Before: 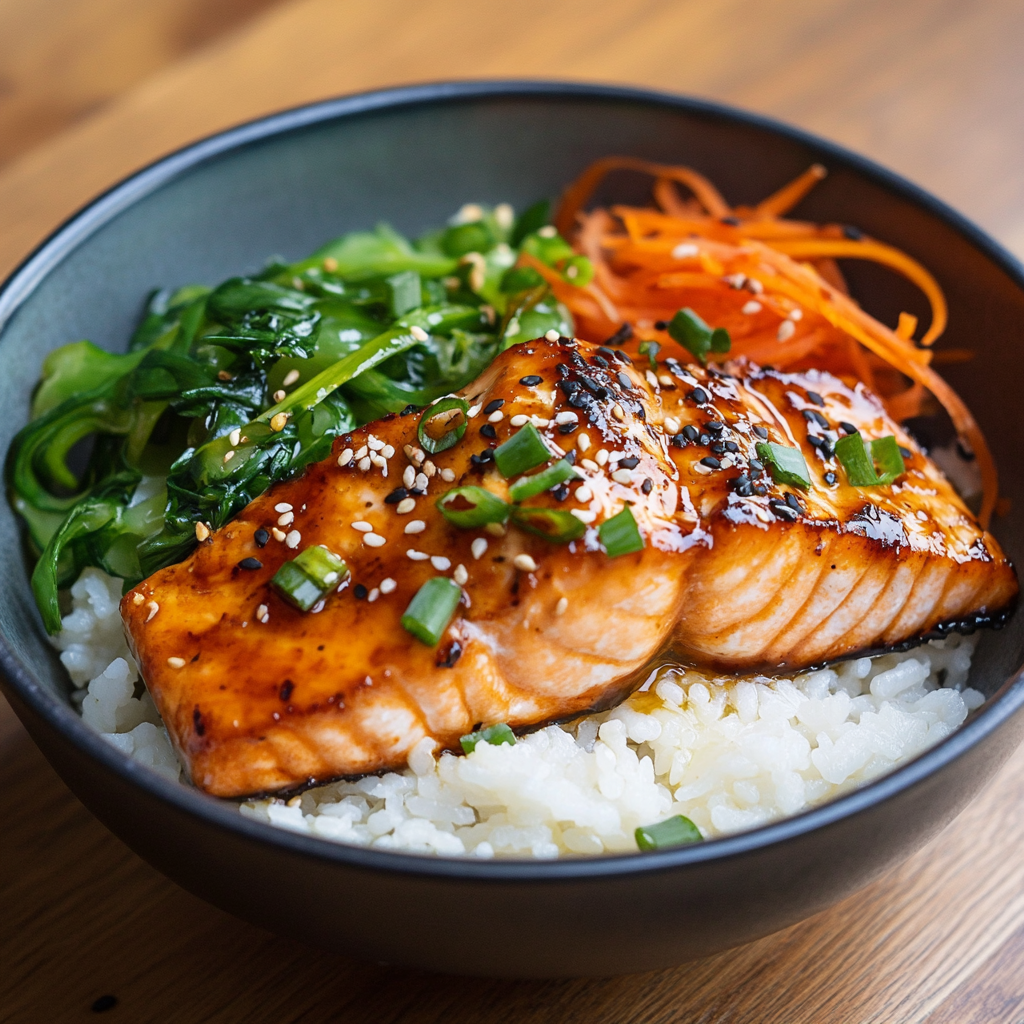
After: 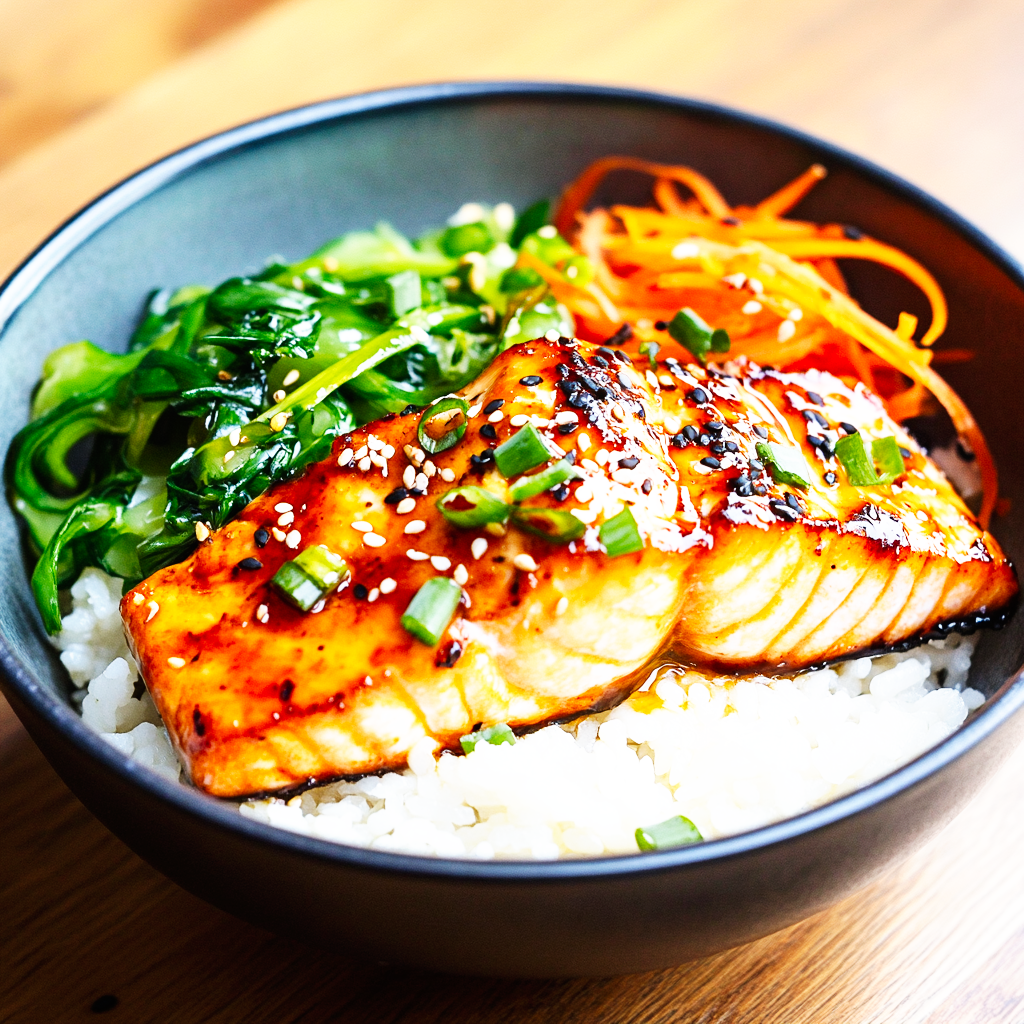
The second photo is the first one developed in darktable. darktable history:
base curve: curves: ch0 [(0, 0) (0.007, 0.004) (0.027, 0.03) (0.046, 0.07) (0.207, 0.54) (0.442, 0.872) (0.673, 0.972) (1, 1)], preserve colors none
exposure: exposure 0.188 EV, compensate exposure bias true, compensate highlight preservation false
color calibration: illuminant same as pipeline (D50), adaptation none (bypass), x 0.332, y 0.333, temperature 5017.5 K
